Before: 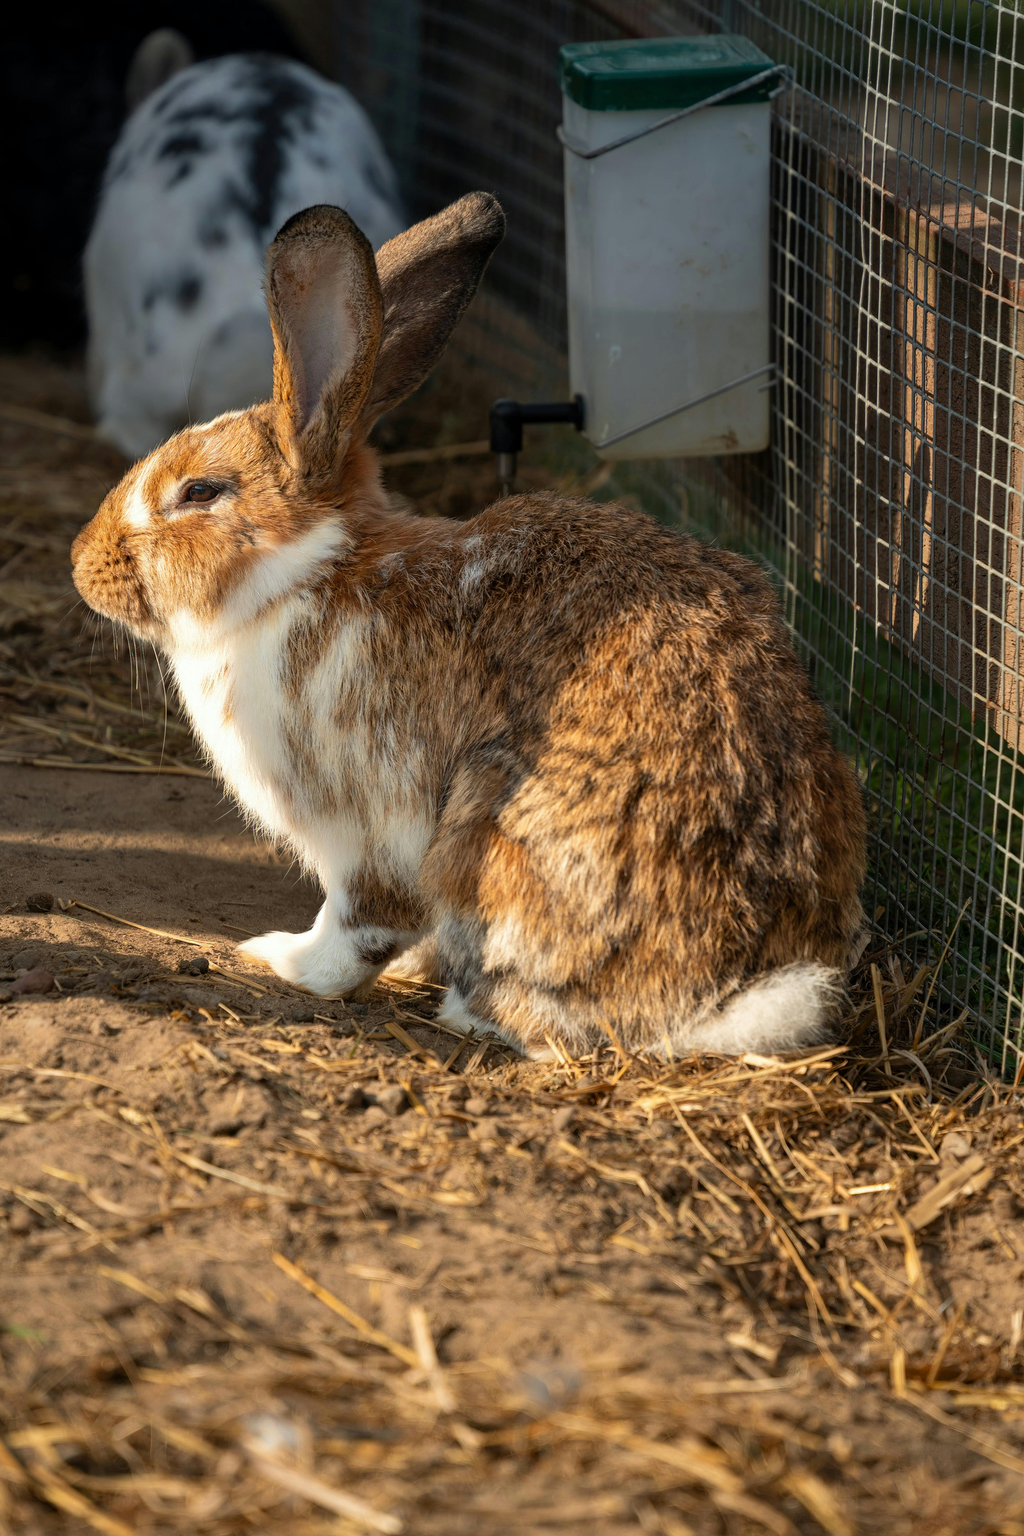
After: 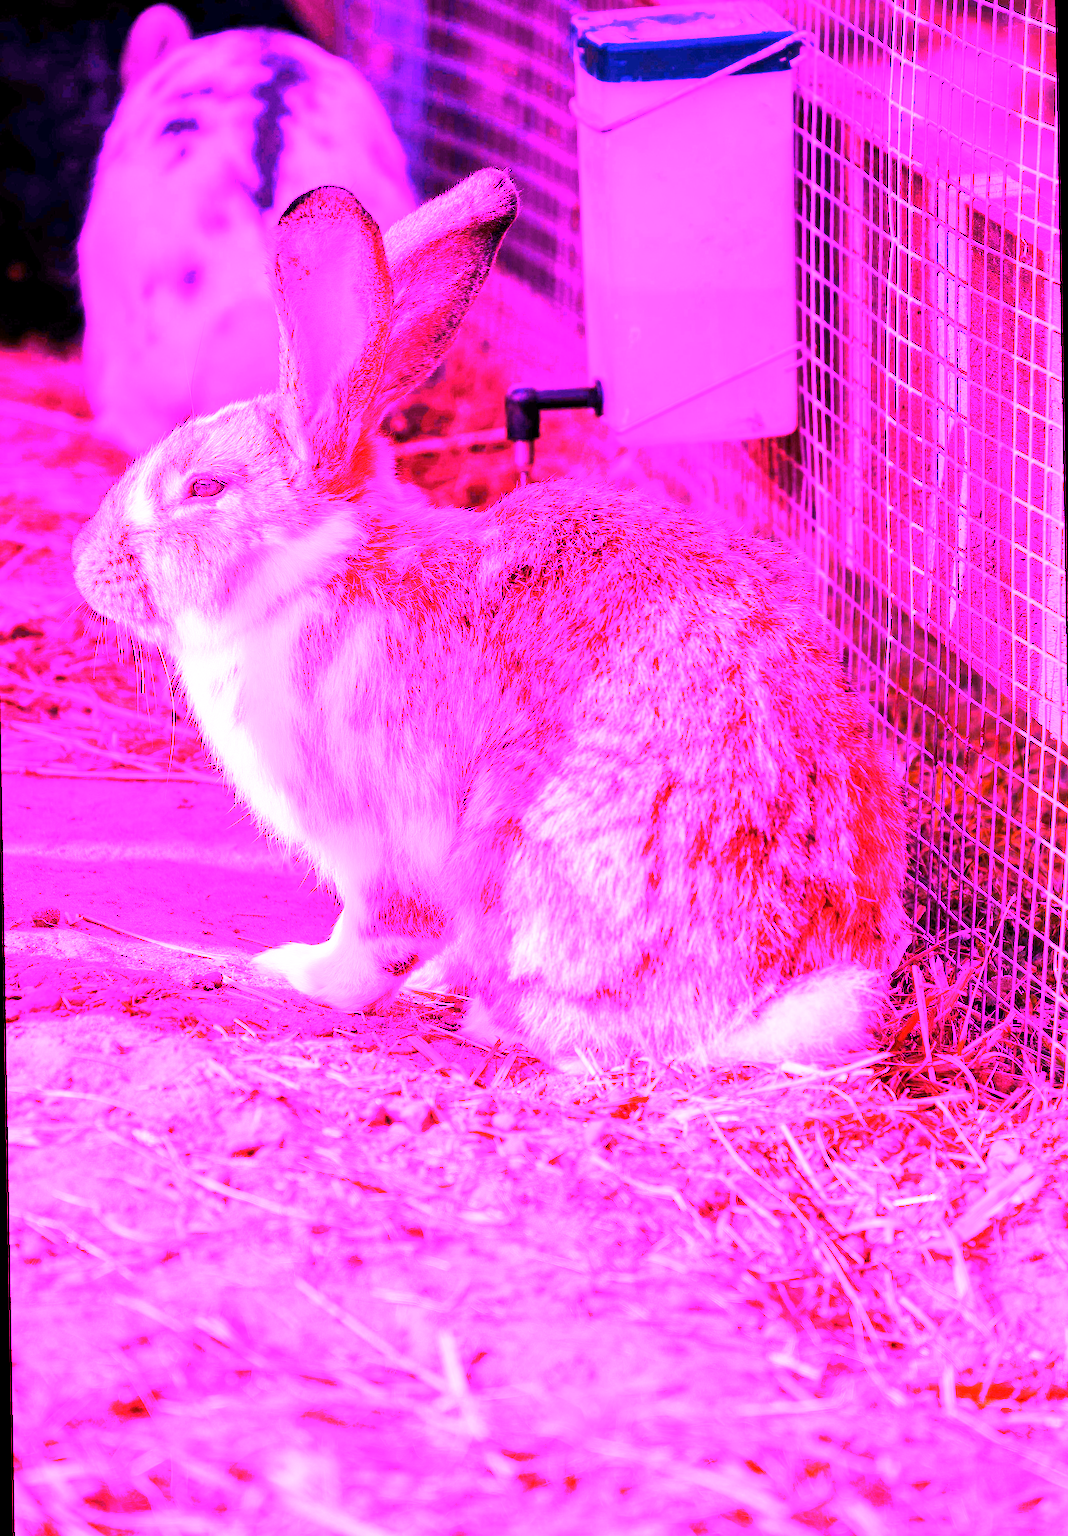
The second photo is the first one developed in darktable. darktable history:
rotate and perspective: rotation -1°, crop left 0.011, crop right 0.989, crop top 0.025, crop bottom 0.975
white balance: red 8, blue 8
